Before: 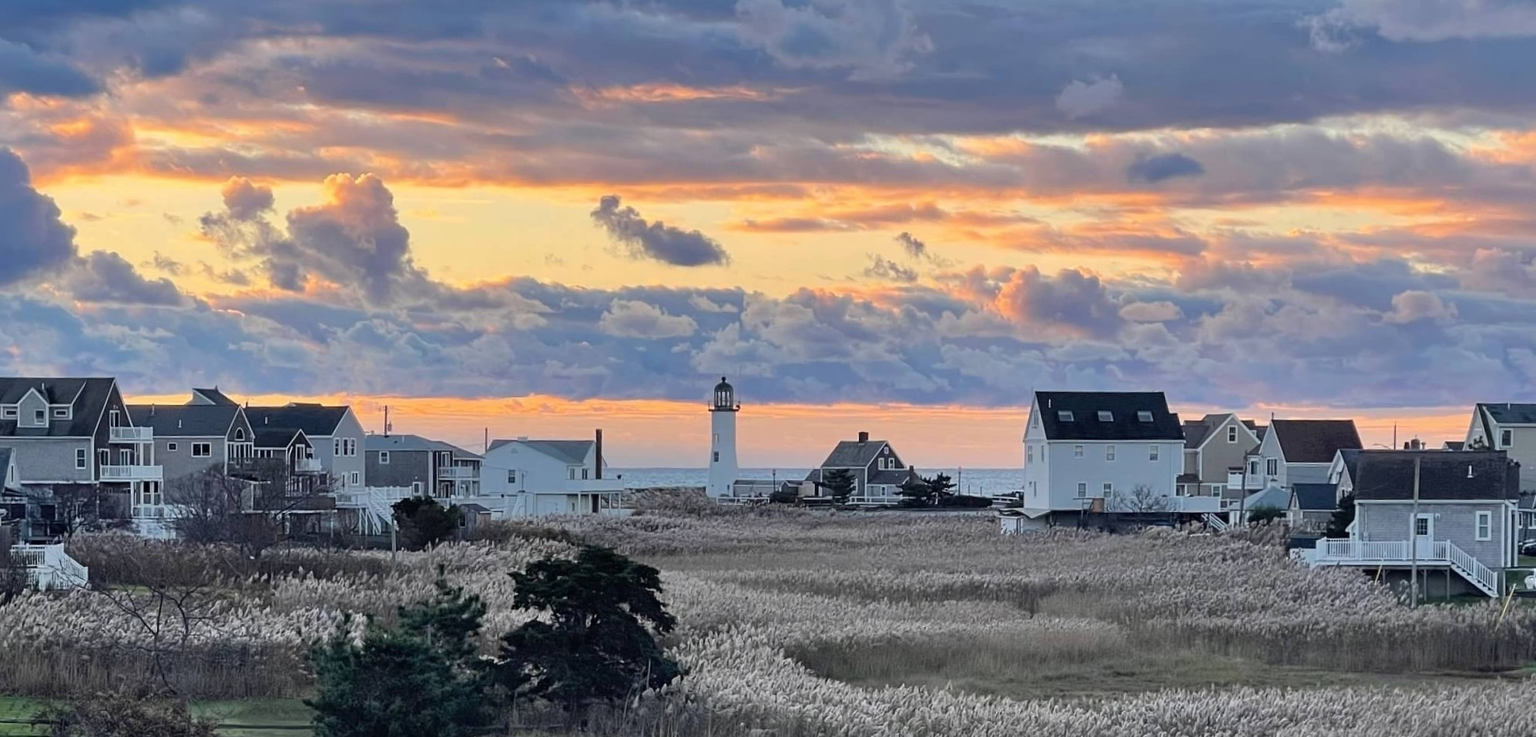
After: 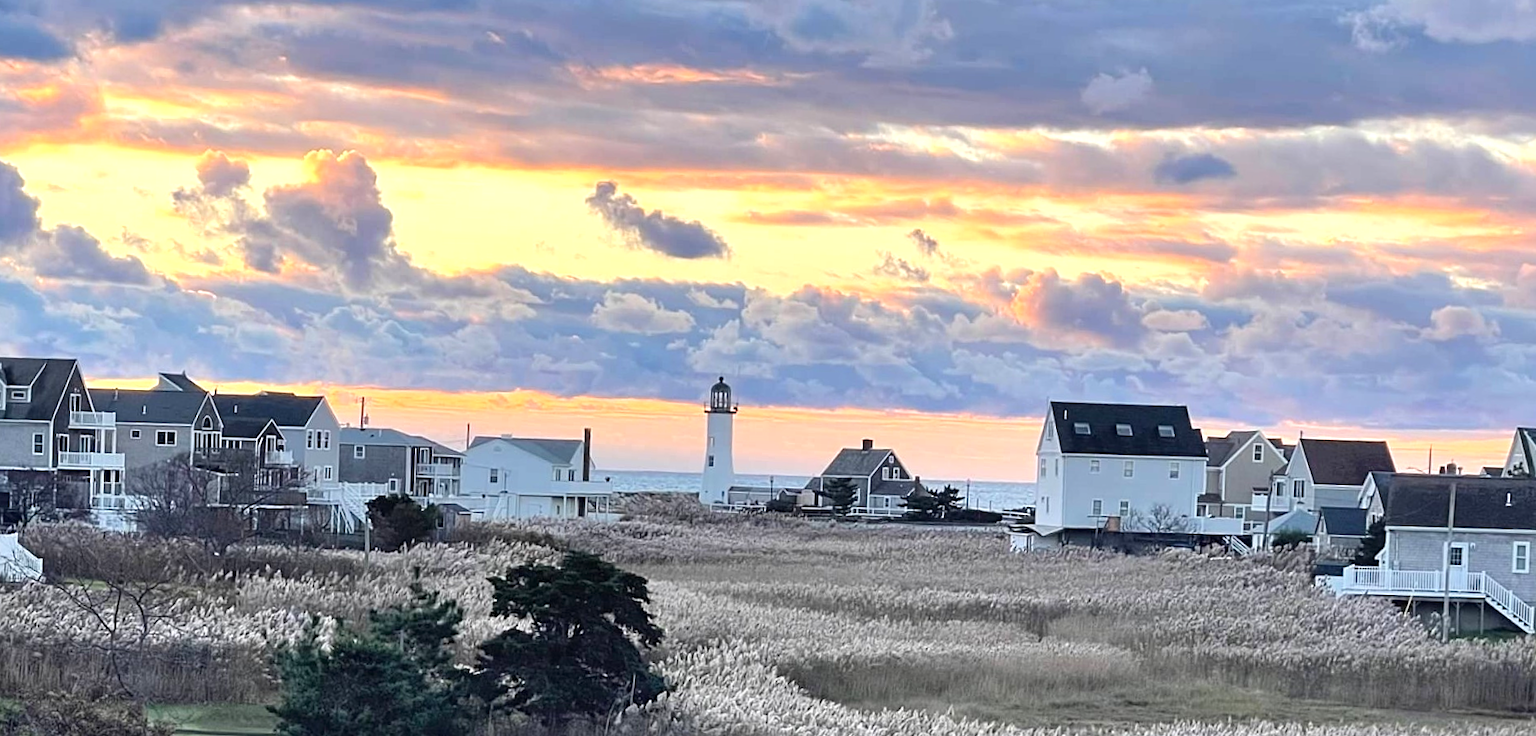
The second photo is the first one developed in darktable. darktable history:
exposure: black level correction 0, exposure 0.7 EV, compensate exposure bias true, compensate highlight preservation false
crop and rotate: angle -1.63°
sharpen: amount 0.214
